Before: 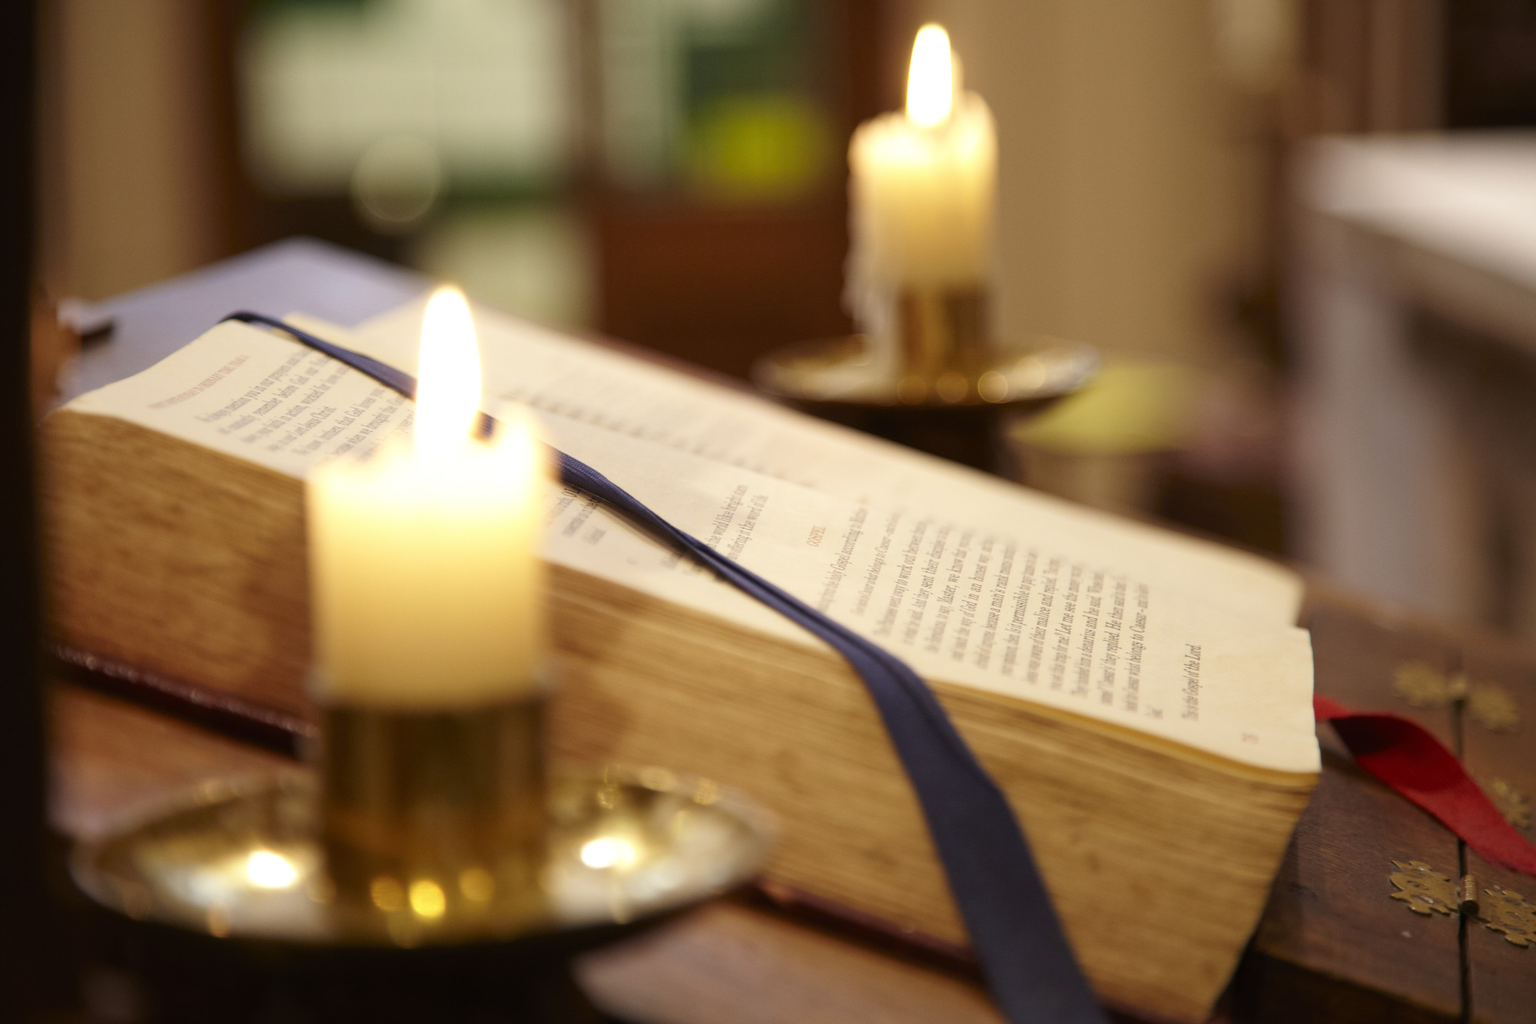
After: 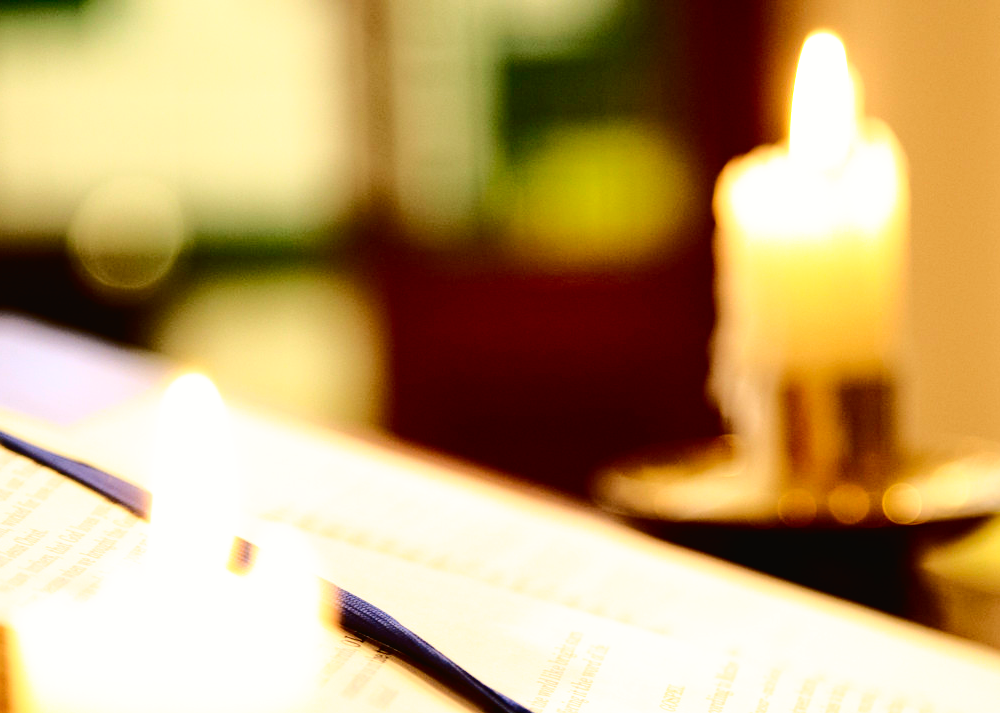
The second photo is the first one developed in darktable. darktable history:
exposure: exposure 0.217 EV, compensate highlight preservation false
crop: left 19.556%, right 30.401%, bottom 46.458%
filmic rgb: black relative exposure -8.7 EV, white relative exposure 2.7 EV, threshold 3 EV, target black luminance 0%, hardness 6.25, latitude 75%, contrast 1.325, highlights saturation mix -5%, preserve chrominance no, color science v5 (2021), iterations of high-quality reconstruction 0, enable highlight reconstruction true
tone curve: curves: ch0 [(0, 0.019) (0.078, 0.058) (0.223, 0.217) (0.424, 0.553) (0.631, 0.764) (0.816, 0.932) (1, 1)]; ch1 [(0, 0) (0.262, 0.227) (0.417, 0.386) (0.469, 0.467) (0.502, 0.503) (0.544, 0.548) (0.57, 0.579) (0.608, 0.62) (0.65, 0.68) (0.994, 0.987)]; ch2 [(0, 0) (0.262, 0.188) (0.5, 0.504) (0.553, 0.592) (0.599, 0.653) (1, 1)], color space Lab, independent channels, preserve colors none
